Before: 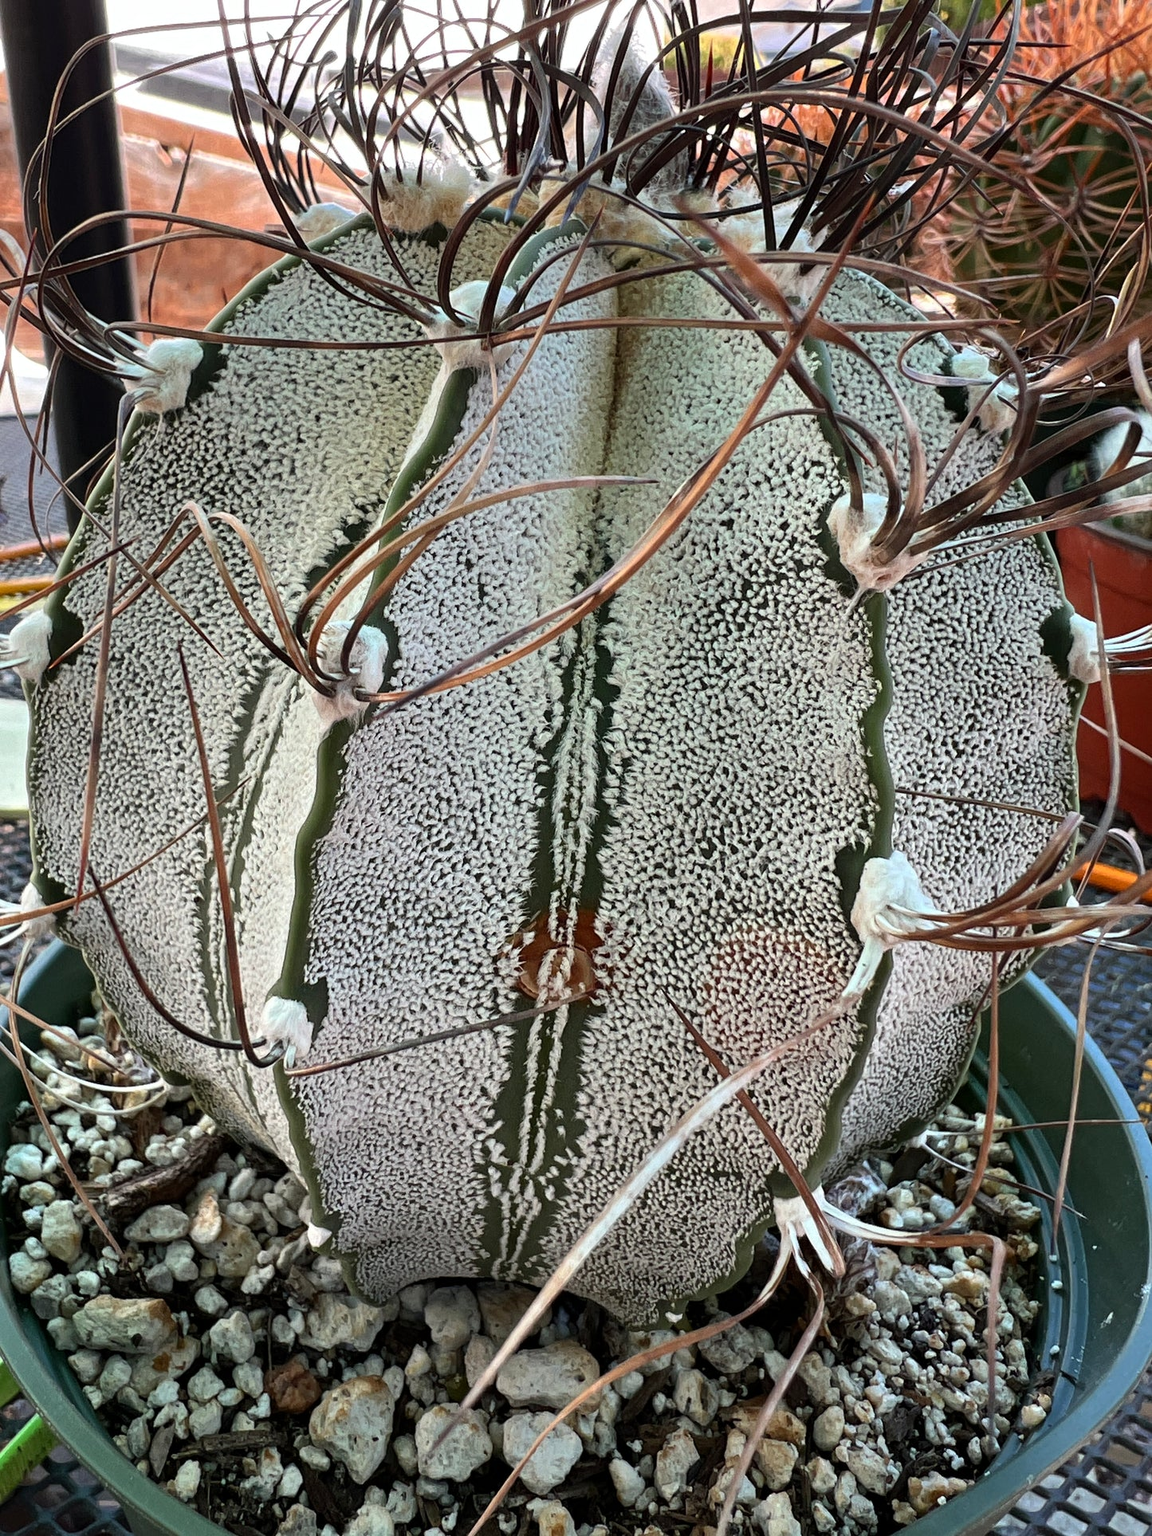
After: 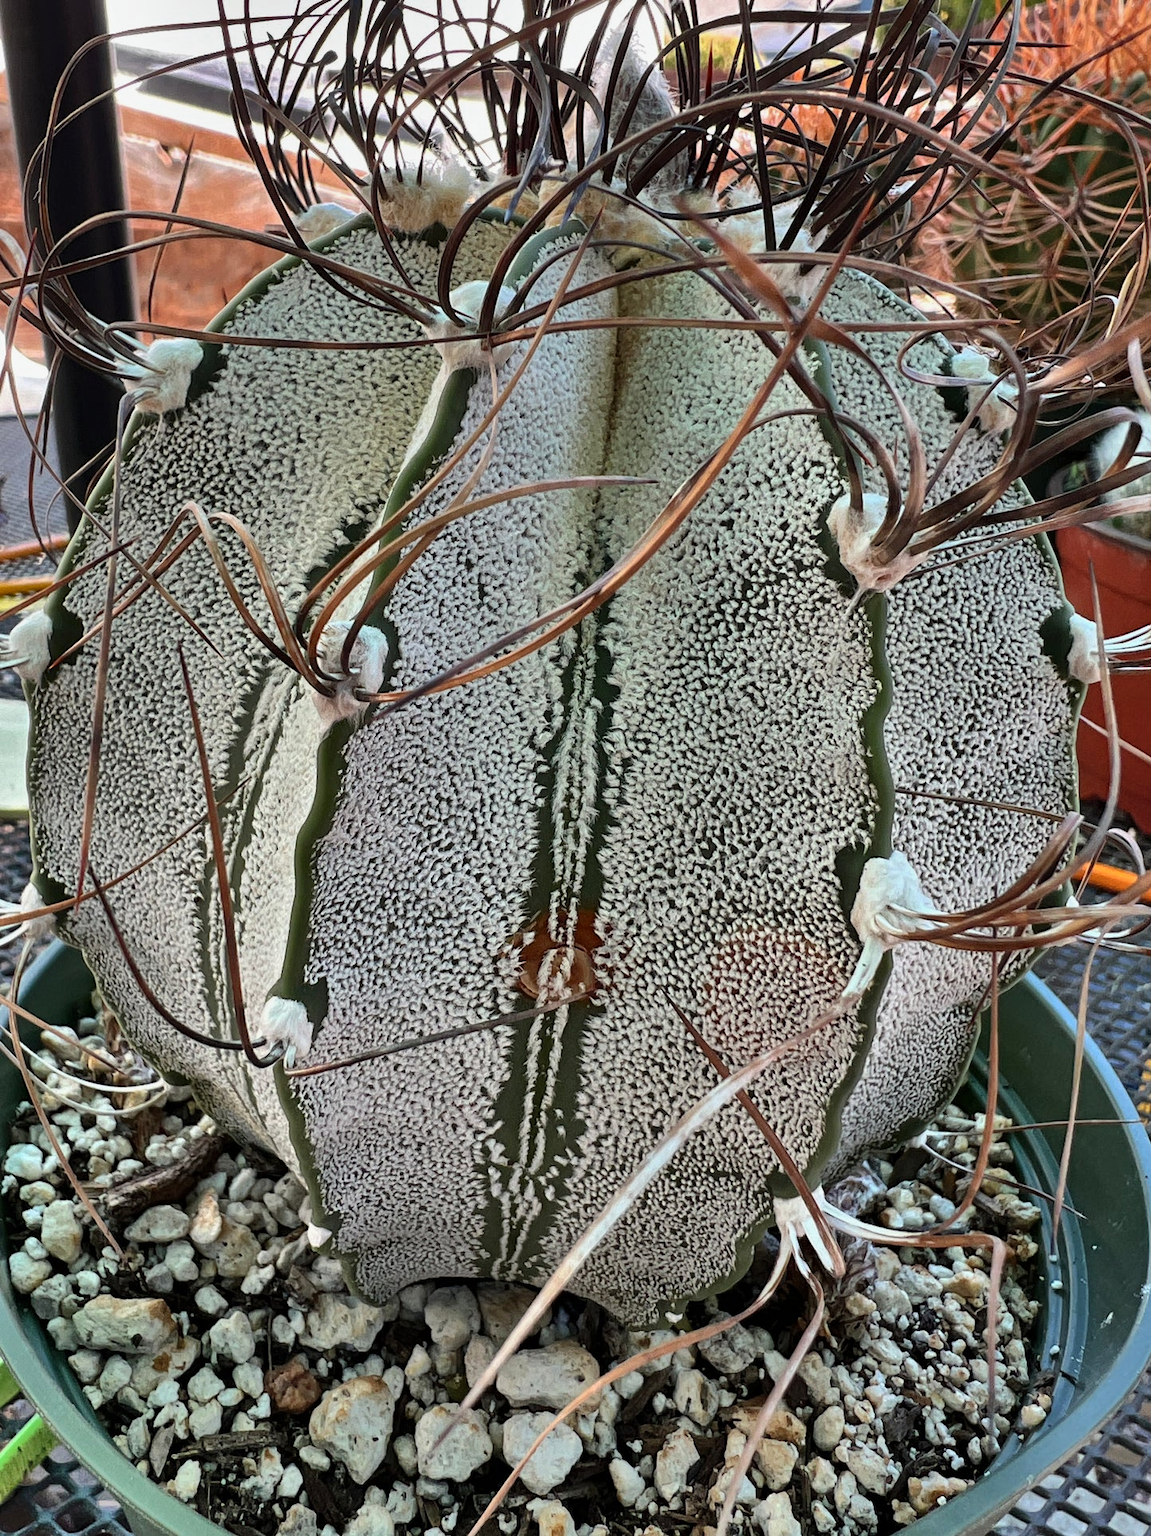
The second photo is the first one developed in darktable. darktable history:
shadows and highlights: radius 123.98, shadows 100, white point adjustment -3, highlights -100, highlights color adjustment 89.84%, soften with gaussian
levels: mode automatic, black 0.023%, white 99.97%, levels [0.062, 0.494, 0.925]
